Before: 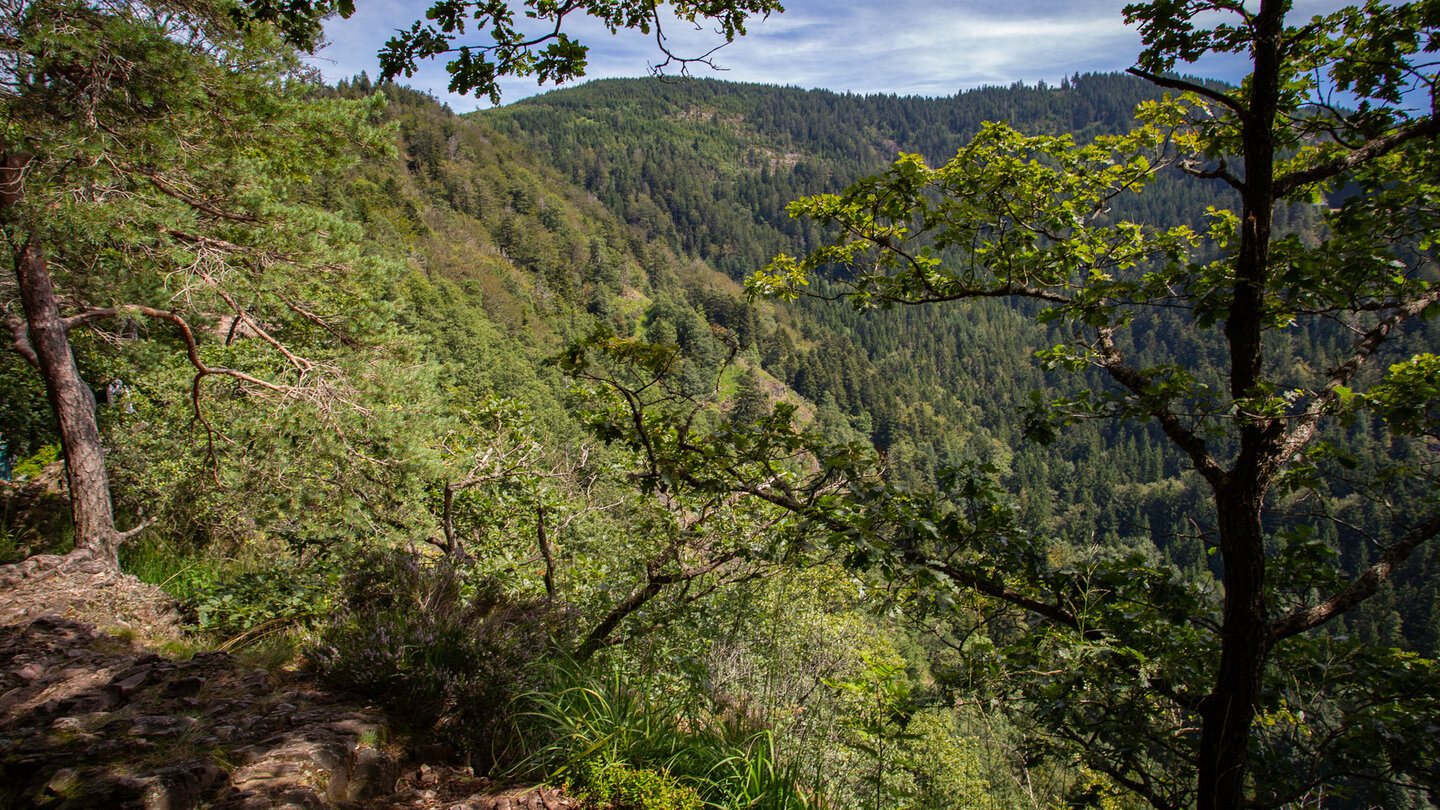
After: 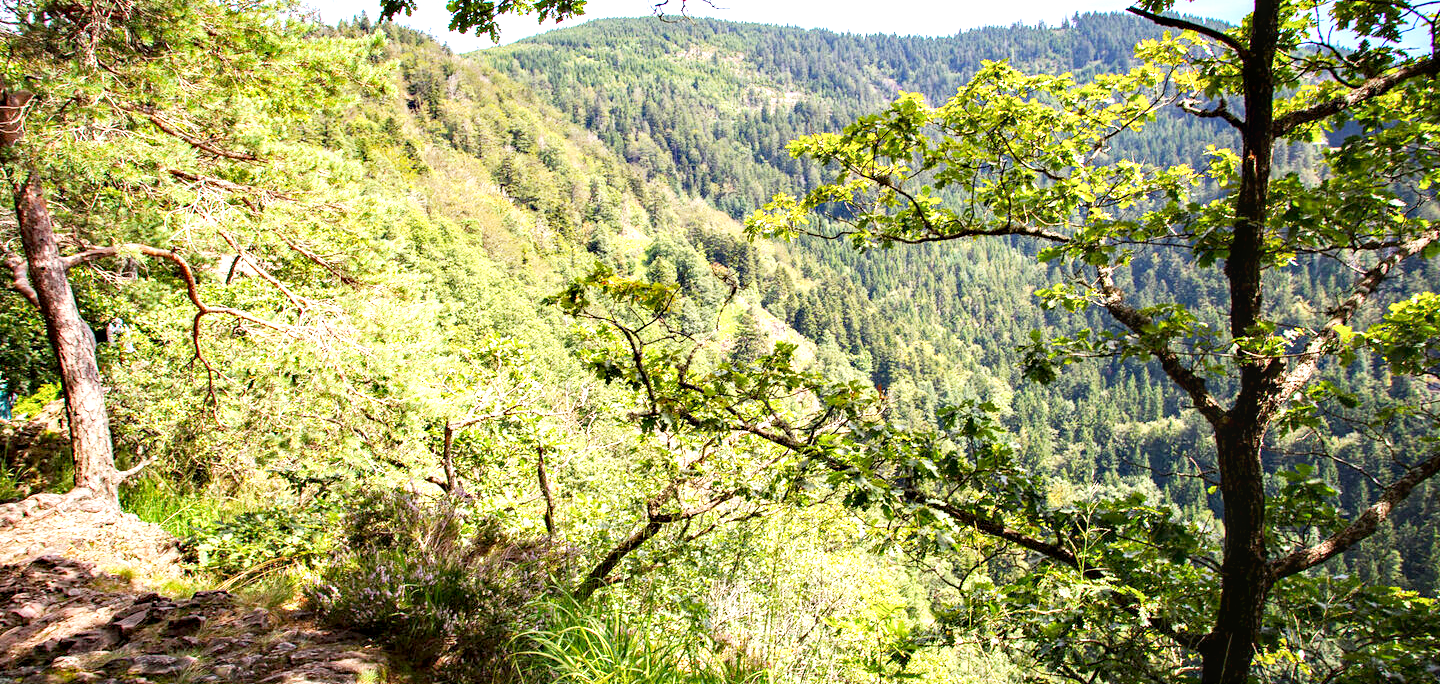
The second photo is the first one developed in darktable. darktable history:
crop: top 7.585%, bottom 7.888%
exposure: black level correction 0.002, exposure 1.3 EV, compensate exposure bias true, compensate highlight preservation false
base curve: curves: ch0 [(0, 0) (0.579, 0.807) (1, 1)], fusion 1, preserve colors none
